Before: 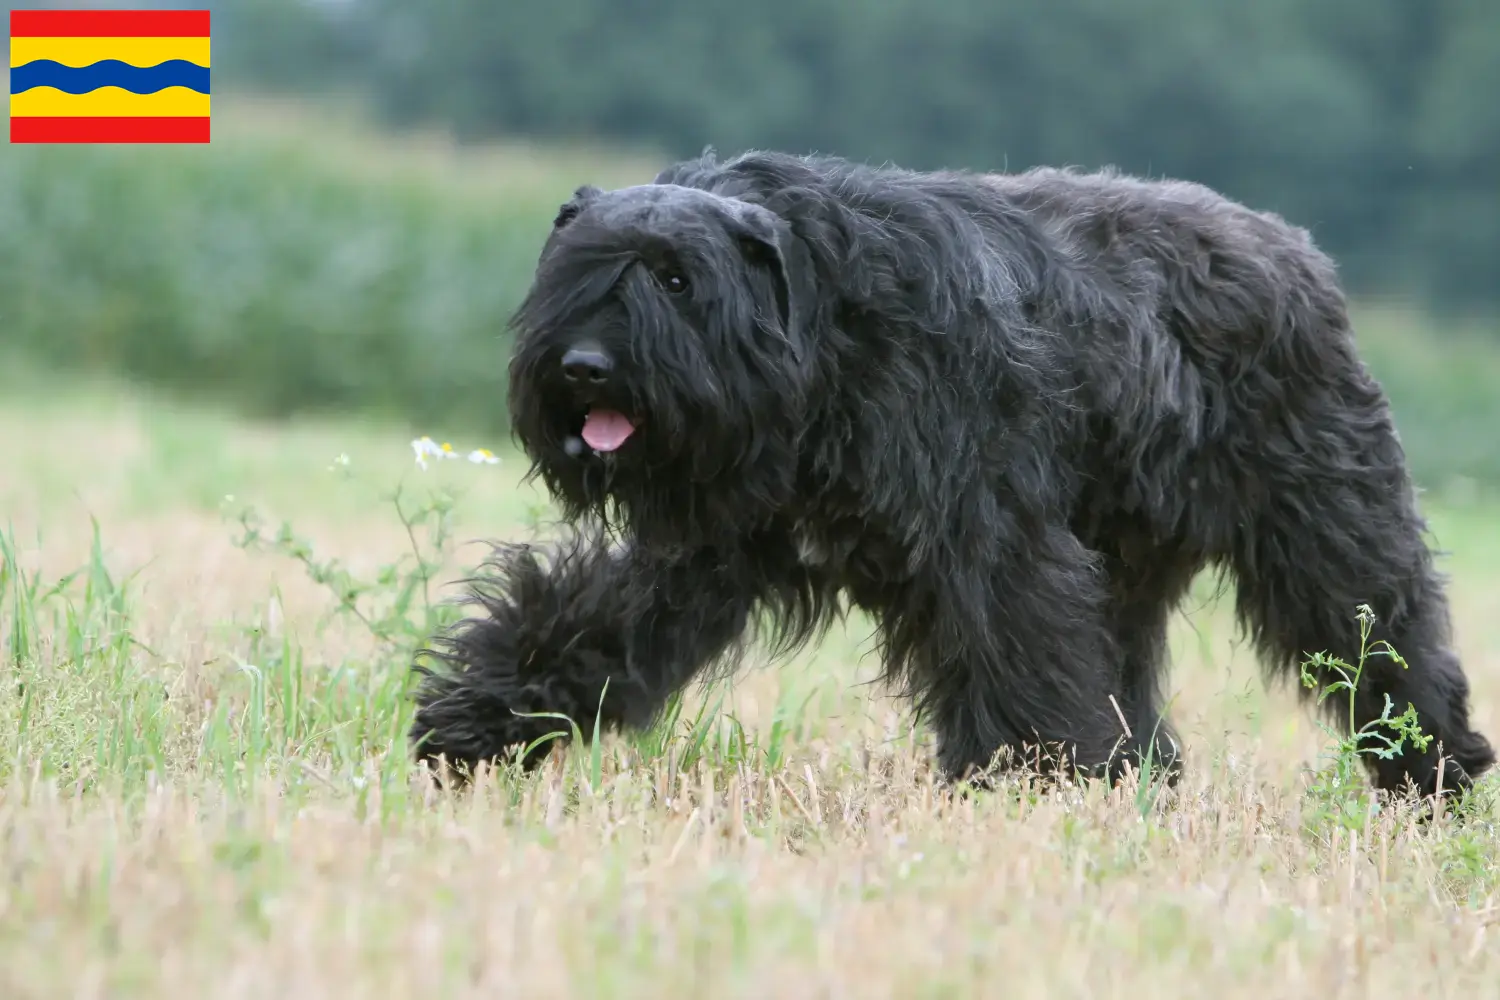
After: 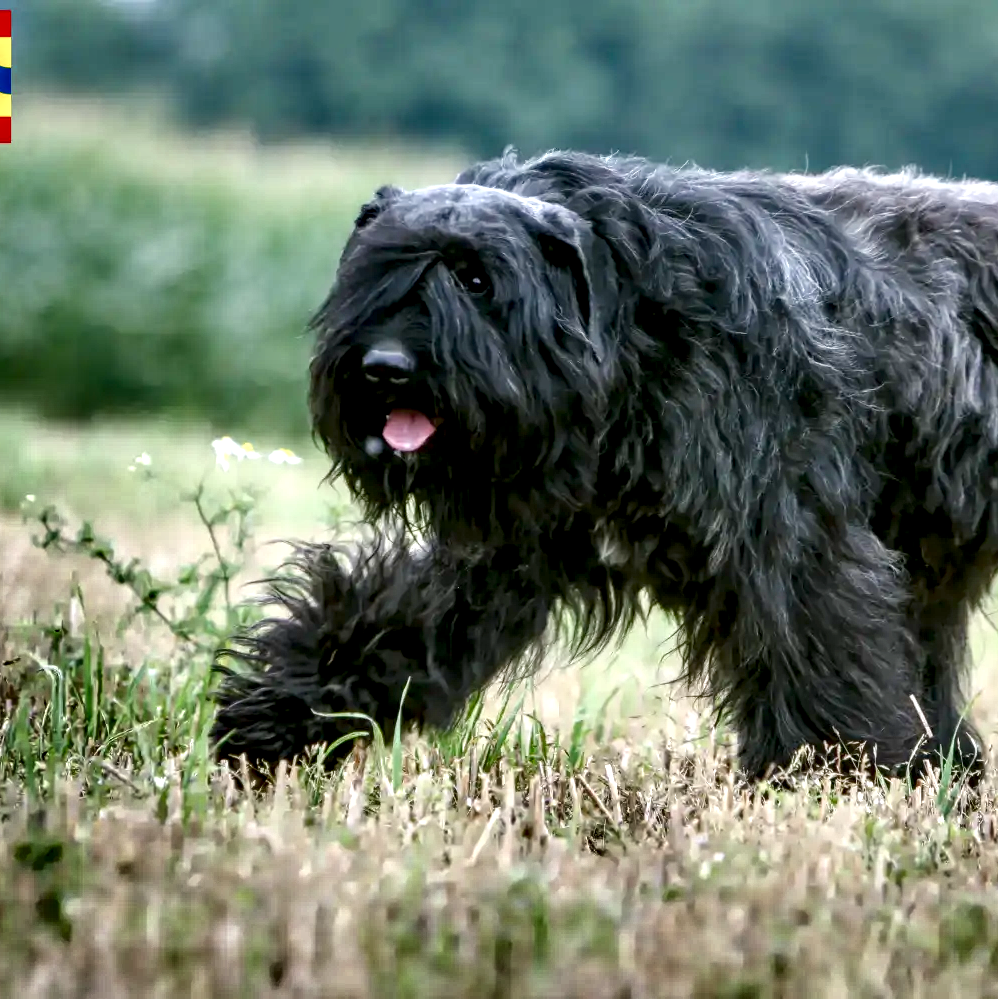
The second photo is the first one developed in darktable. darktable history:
crop and rotate: left 13.355%, right 20.053%
shadows and highlights: shadows 17.7, highlights -84.1, soften with gaussian
color balance rgb: linear chroma grading › global chroma 15.019%, perceptual saturation grading › global saturation 20%, perceptual saturation grading › highlights -50.466%, perceptual saturation grading › shadows 31.112%, global vibrance 20%
local contrast: detail 202%
